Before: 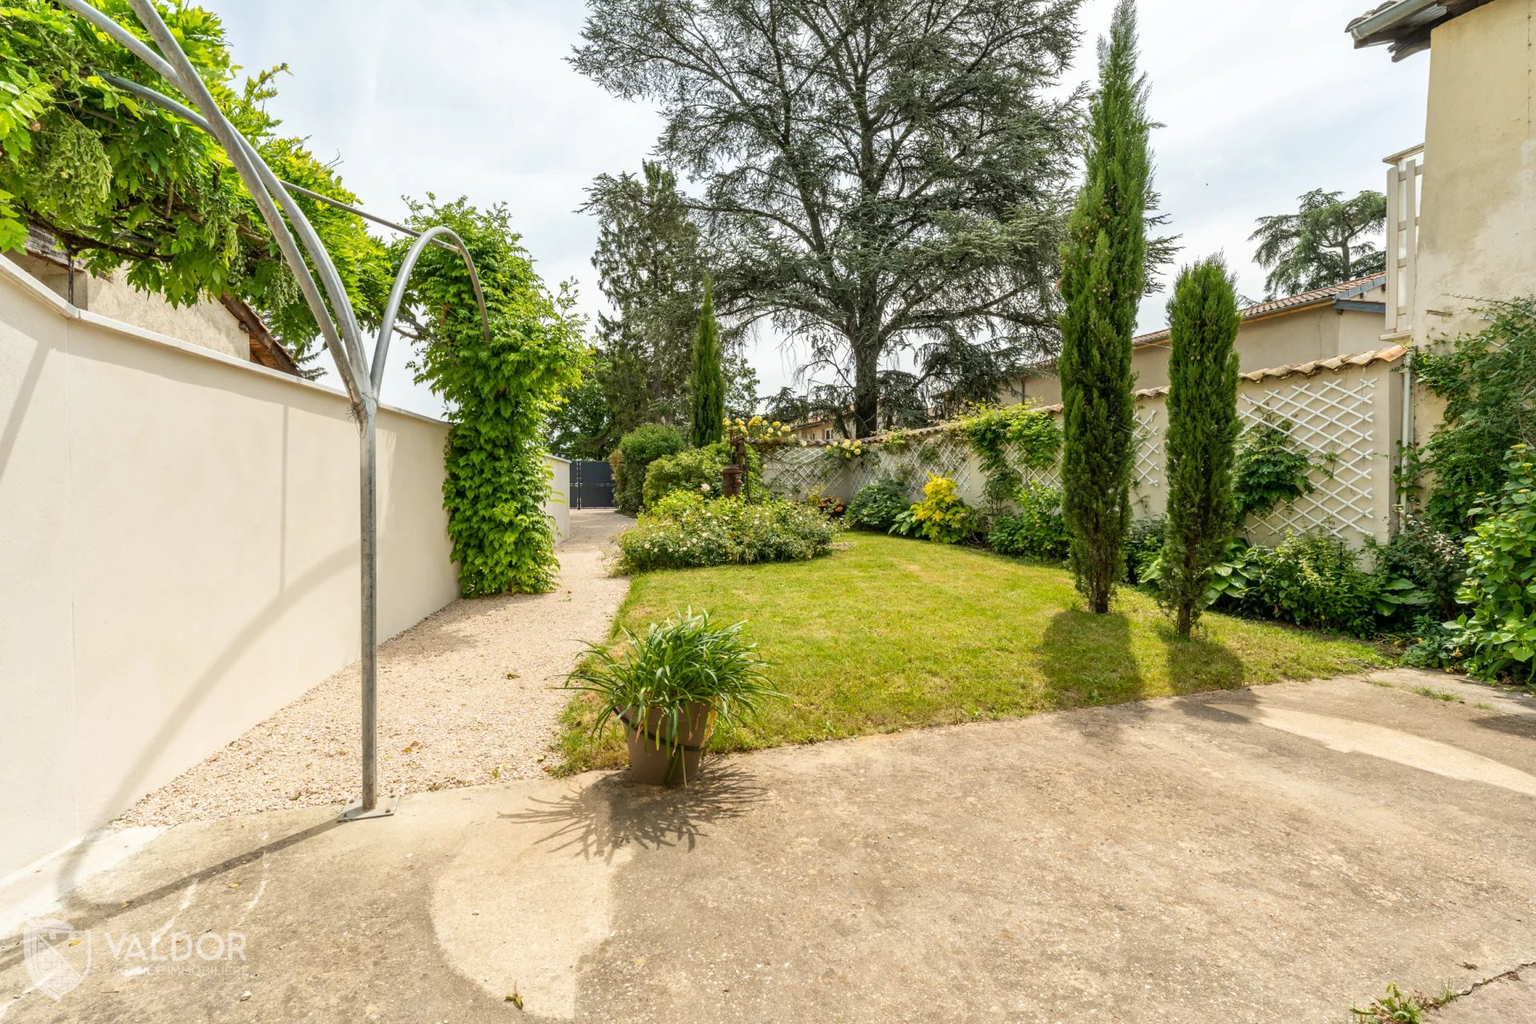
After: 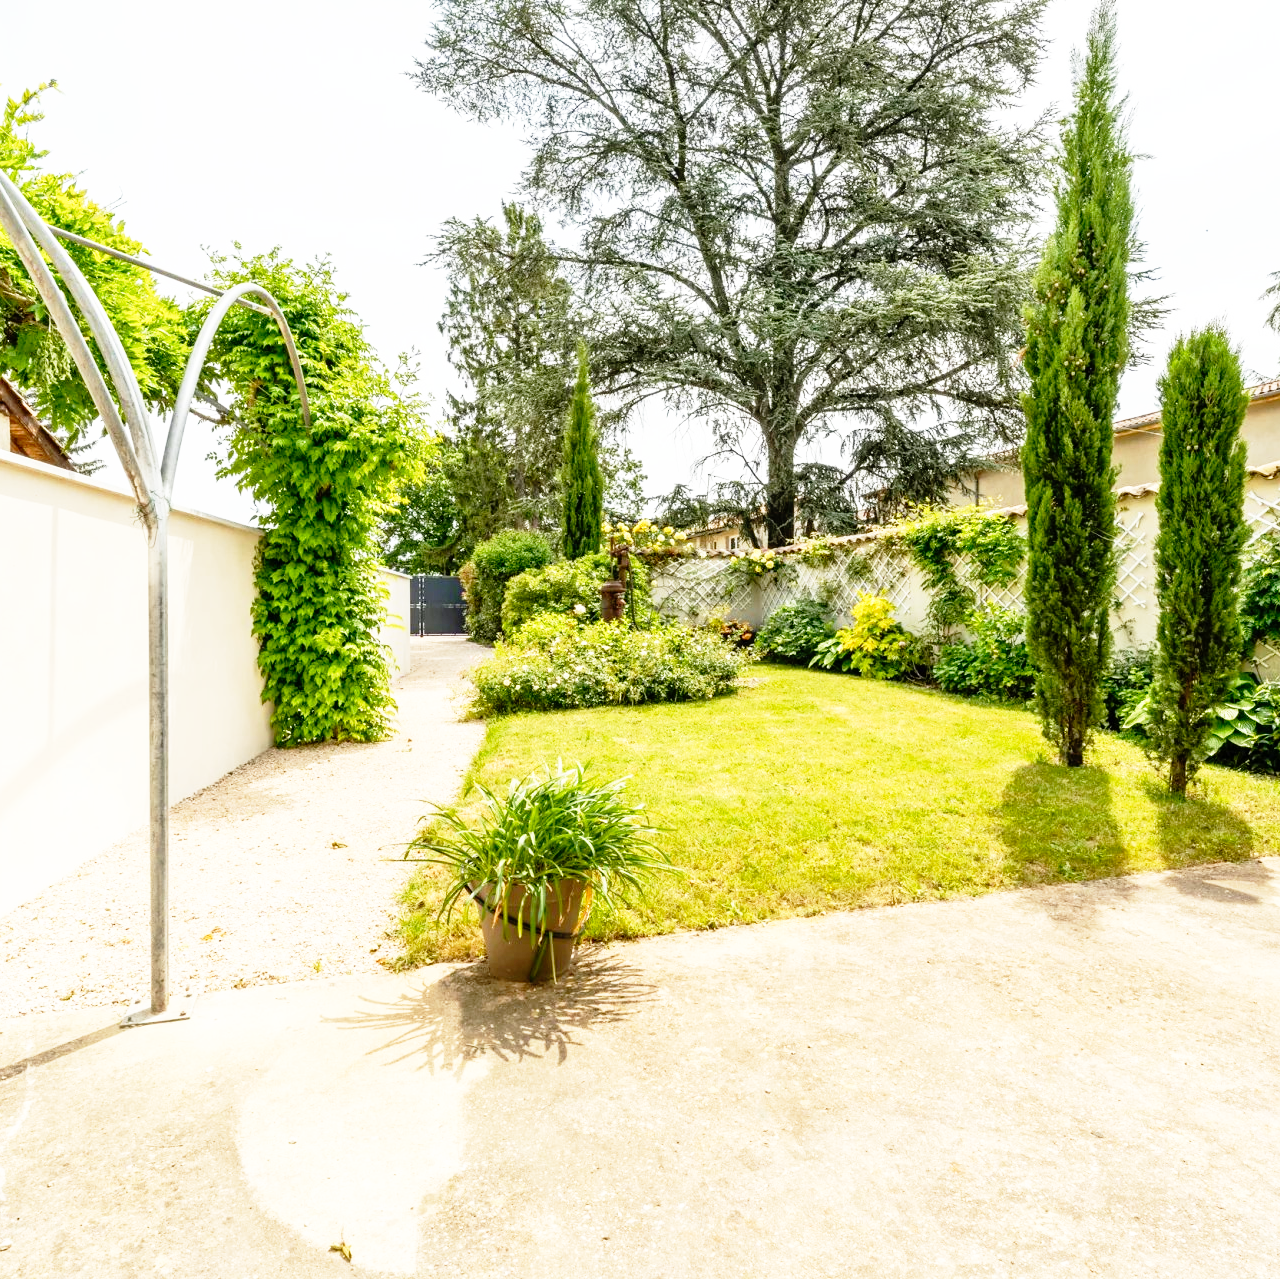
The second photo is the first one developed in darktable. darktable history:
base curve: curves: ch0 [(0, 0) (0.012, 0.01) (0.073, 0.168) (0.31, 0.711) (0.645, 0.957) (1, 1)], preserve colors none
crop and rotate: left 15.754%, right 17.579%
